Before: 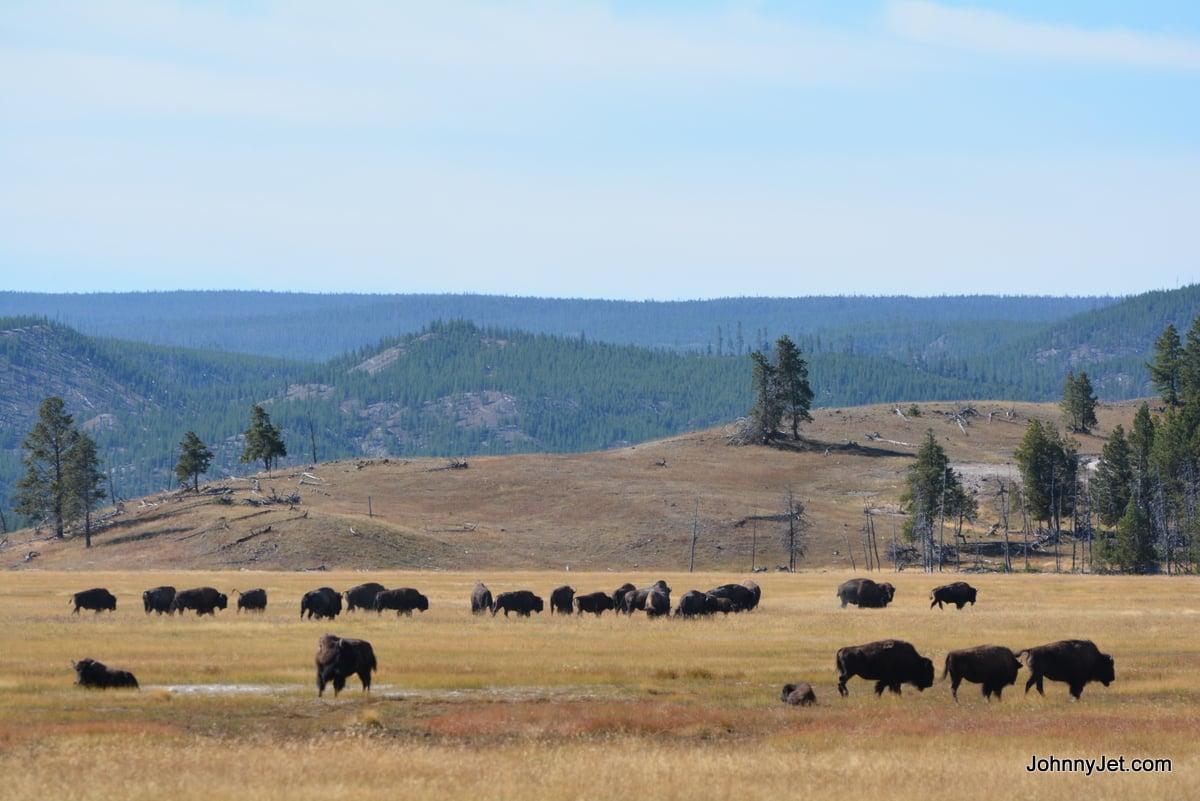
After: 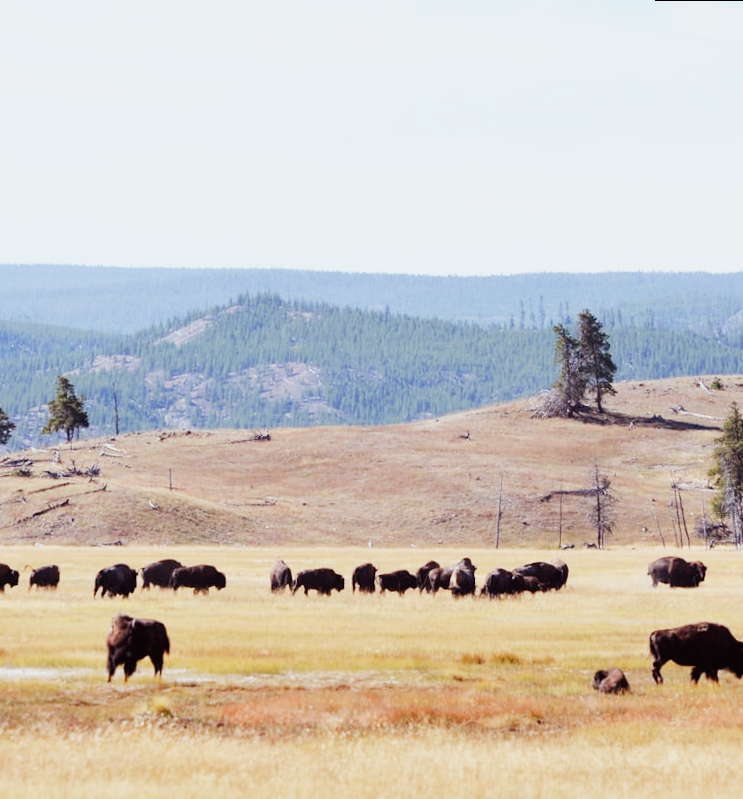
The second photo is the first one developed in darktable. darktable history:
rgb levels: mode RGB, independent channels, levels [[0, 0.474, 1], [0, 0.5, 1], [0, 0.5, 1]]
sigmoid: contrast 1.8, skew -0.2, preserve hue 0%, red attenuation 0.1, red rotation 0.035, green attenuation 0.1, green rotation -0.017, blue attenuation 0.15, blue rotation -0.052, base primaries Rec2020
rotate and perspective: rotation 0.215°, lens shift (vertical) -0.139, crop left 0.069, crop right 0.939, crop top 0.002, crop bottom 0.996
exposure: black level correction 0, exposure 1.015 EV, compensate exposure bias true, compensate highlight preservation false
crop and rotate: left 13.537%, right 19.796%
